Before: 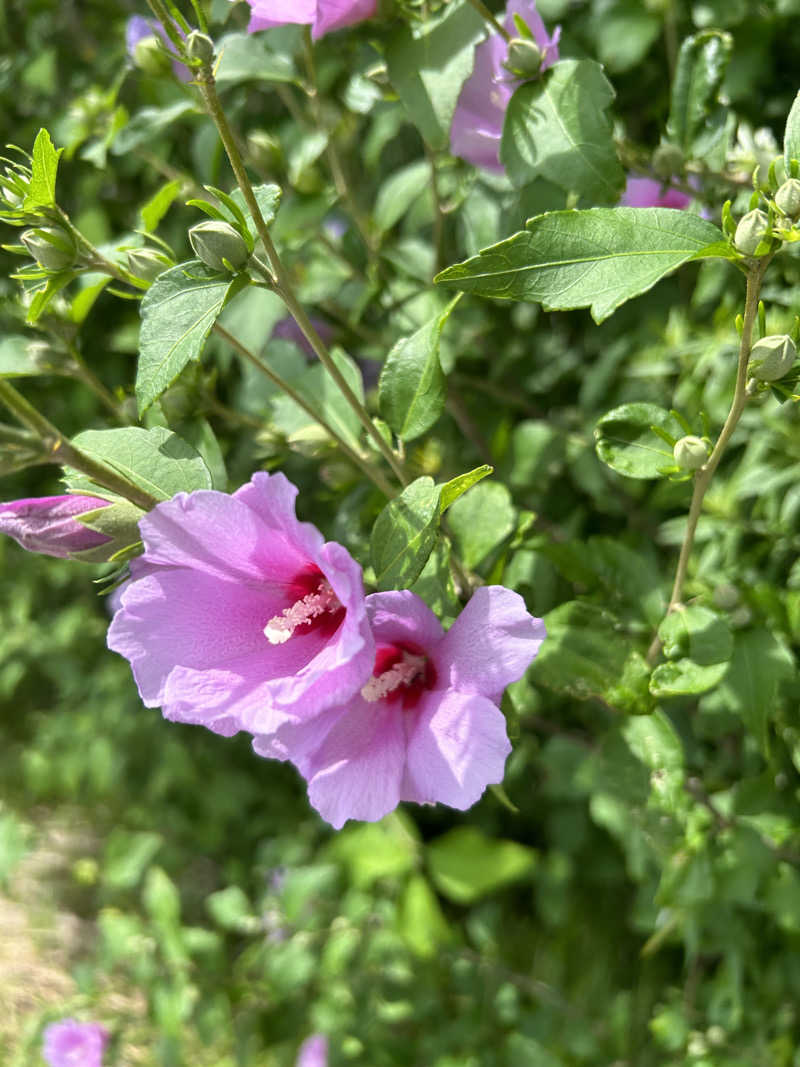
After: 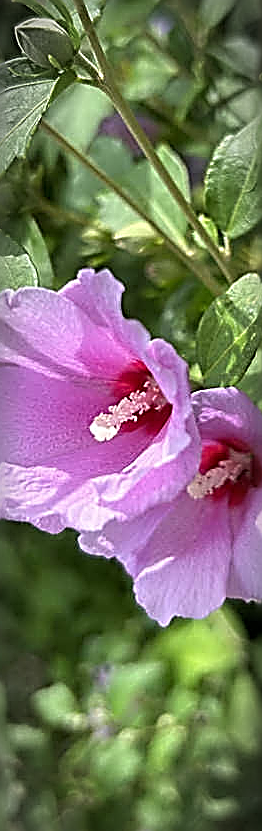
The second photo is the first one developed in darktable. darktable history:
vignetting: brightness -0.698, automatic ratio true
sharpen: amount 1.849
crop and rotate: left 21.804%, top 19.056%, right 45.331%, bottom 2.969%
shadows and highlights: shadows 59.35, highlights -60.36, soften with gaussian
